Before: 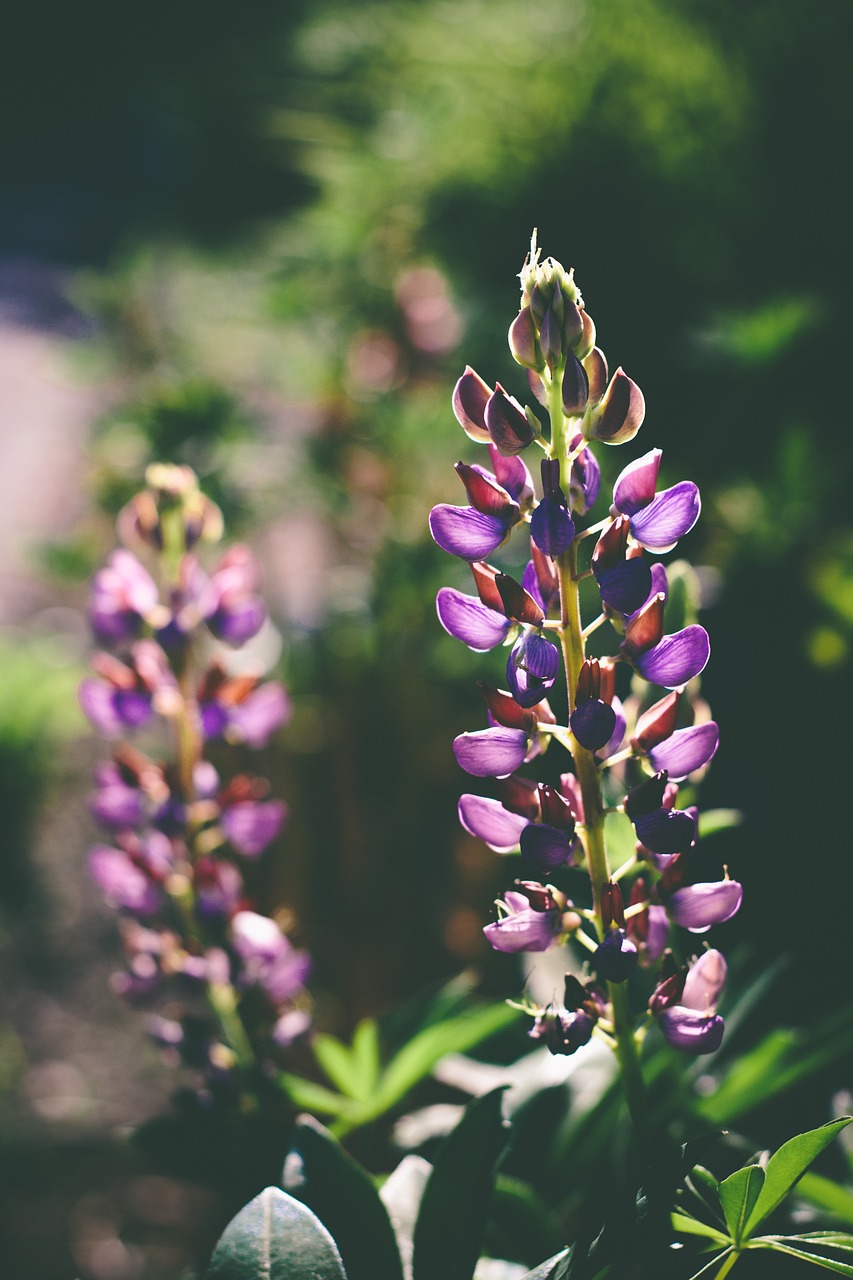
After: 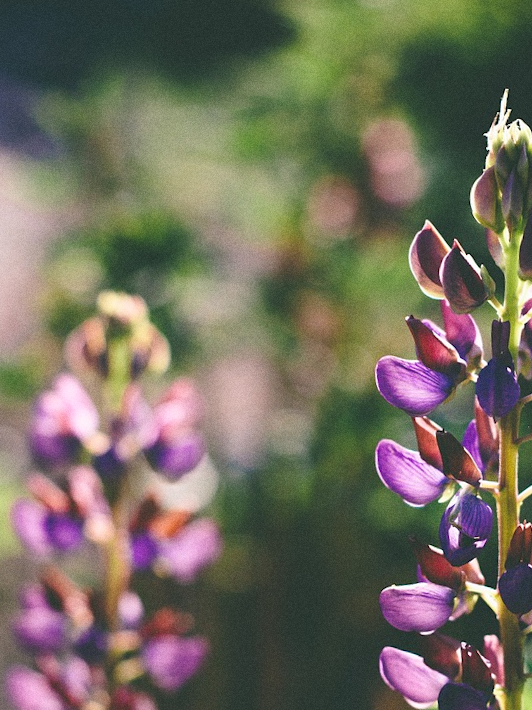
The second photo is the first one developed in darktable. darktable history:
grain: coarseness 0.09 ISO
tone equalizer: on, module defaults
crop and rotate: angle -4.99°, left 2.122%, top 6.945%, right 27.566%, bottom 30.519%
